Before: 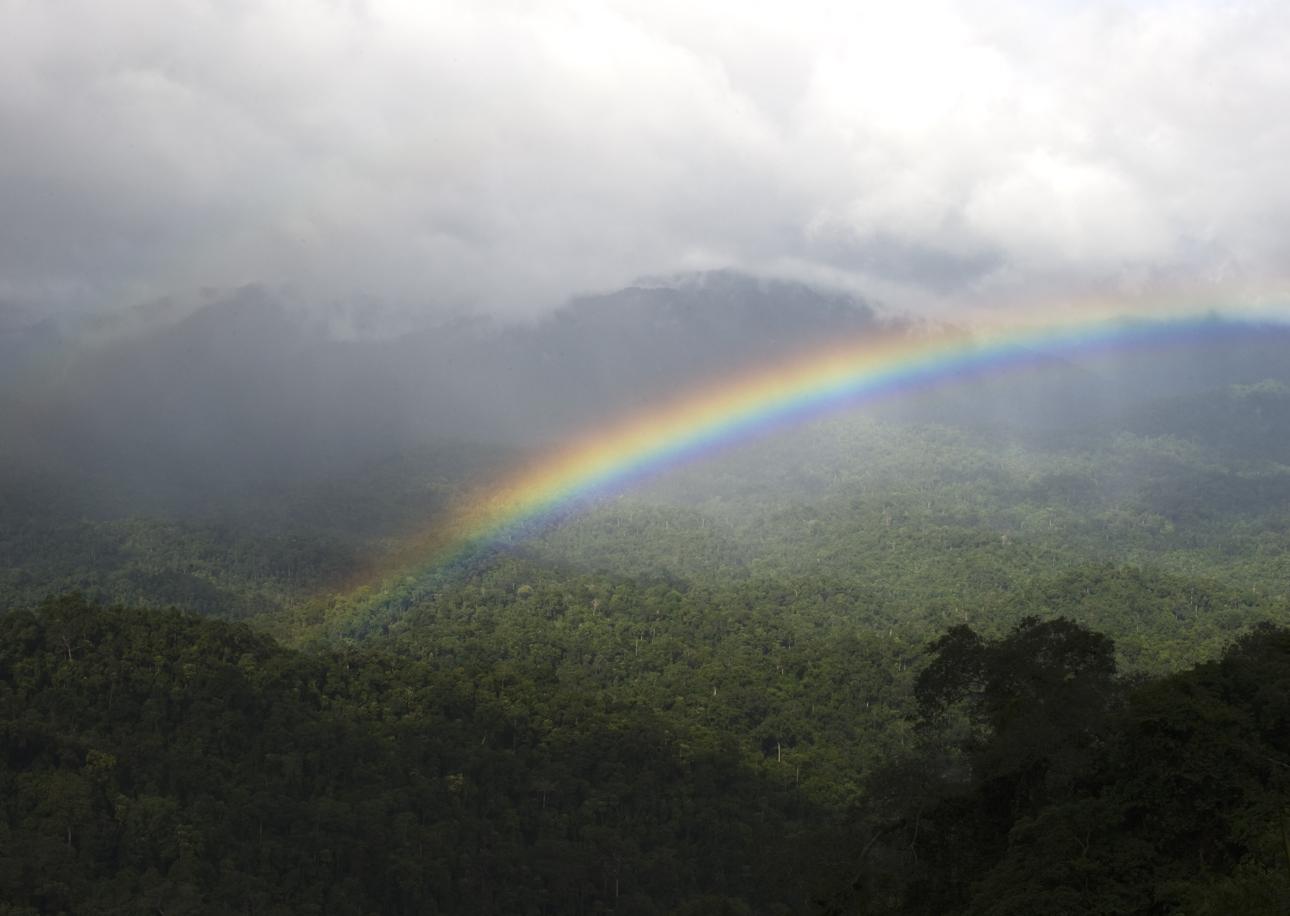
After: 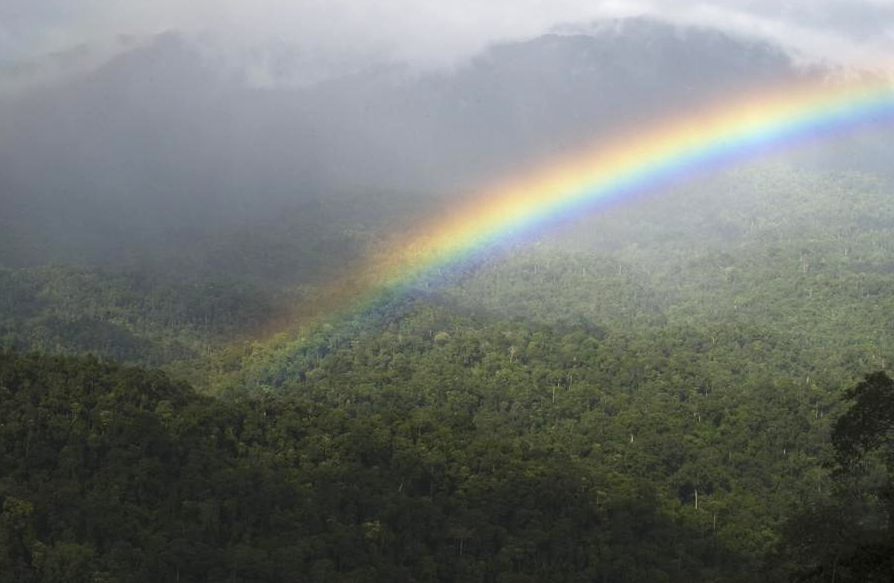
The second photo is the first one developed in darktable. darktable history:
exposure: black level correction 0.001, exposure 0.5 EV, compensate exposure bias true, compensate highlight preservation false
crop: left 6.488%, top 27.668%, right 24.183%, bottom 8.656%
